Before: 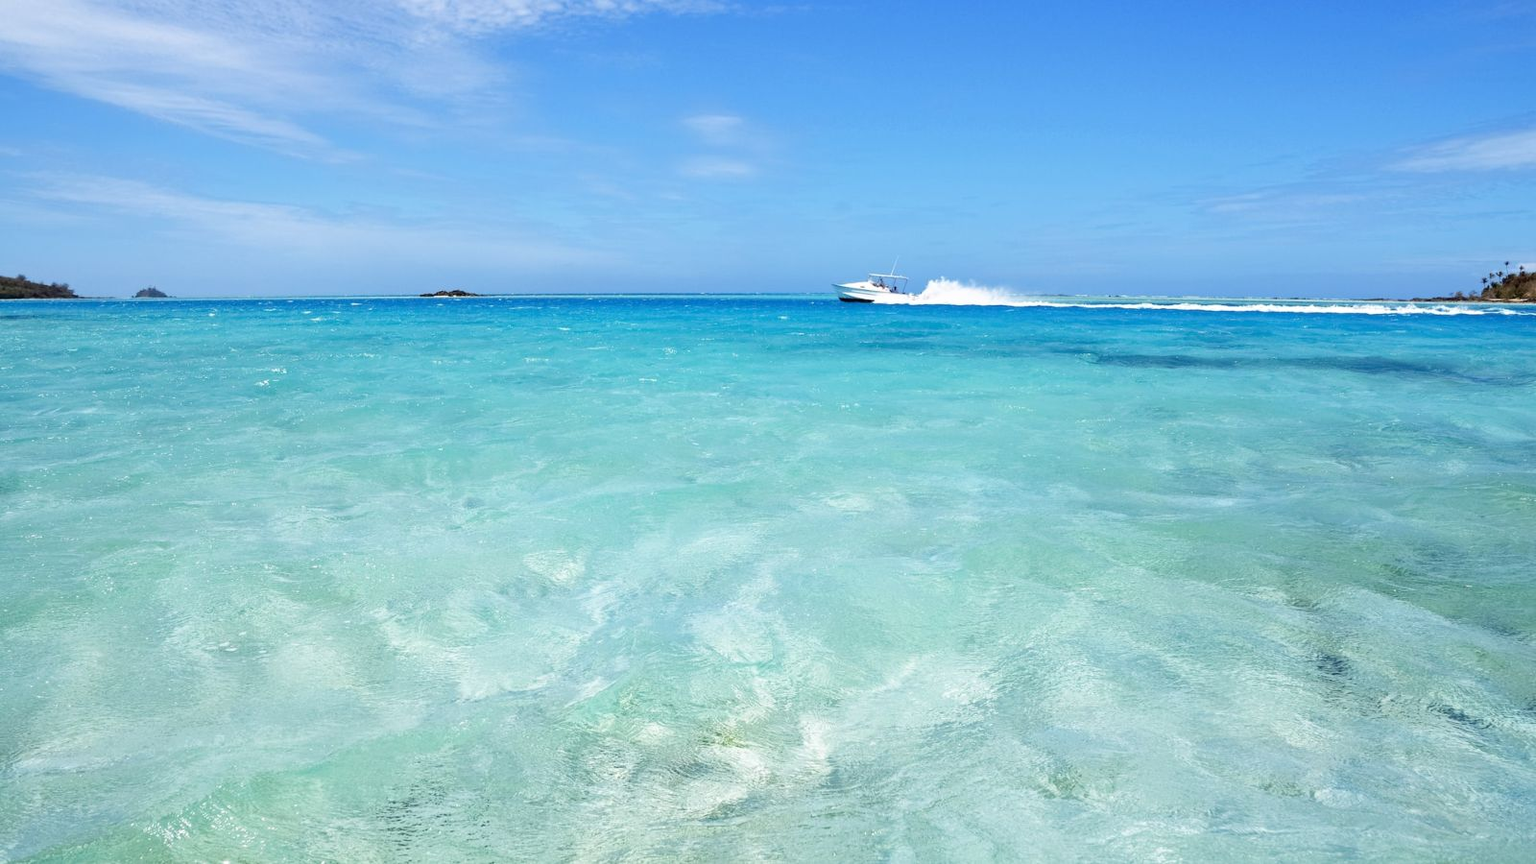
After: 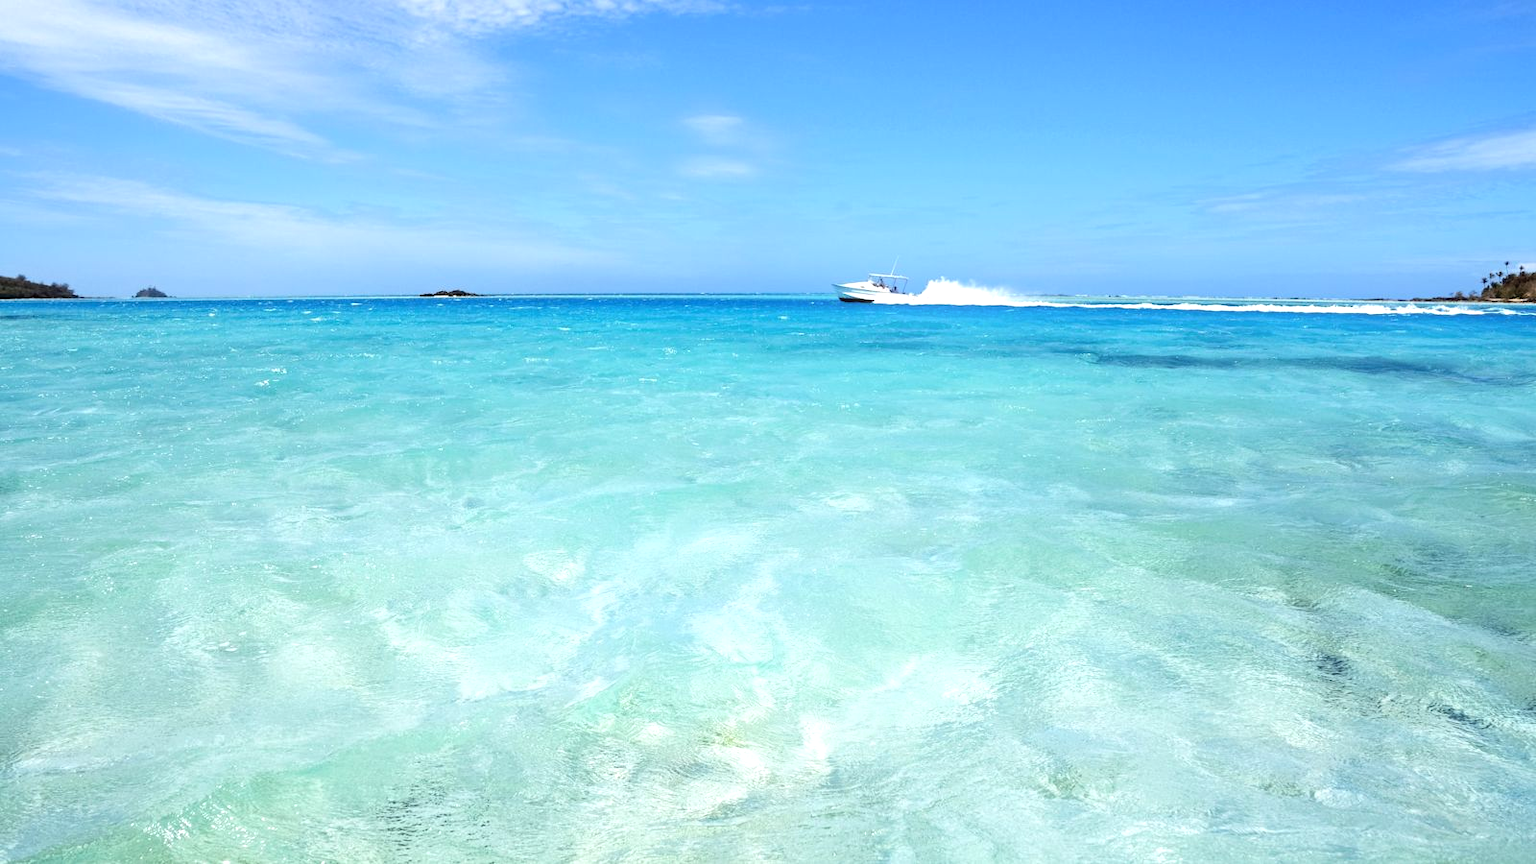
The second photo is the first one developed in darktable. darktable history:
bloom: size 13.65%, threshold 98.39%, strength 4.82%
tone equalizer: -8 EV -0.417 EV, -7 EV -0.389 EV, -6 EV -0.333 EV, -5 EV -0.222 EV, -3 EV 0.222 EV, -2 EV 0.333 EV, -1 EV 0.389 EV, +0 EV 0.417 EV, edges refinement/feathering 500, mask exposure compensation -1.57 EV, preserve details no
